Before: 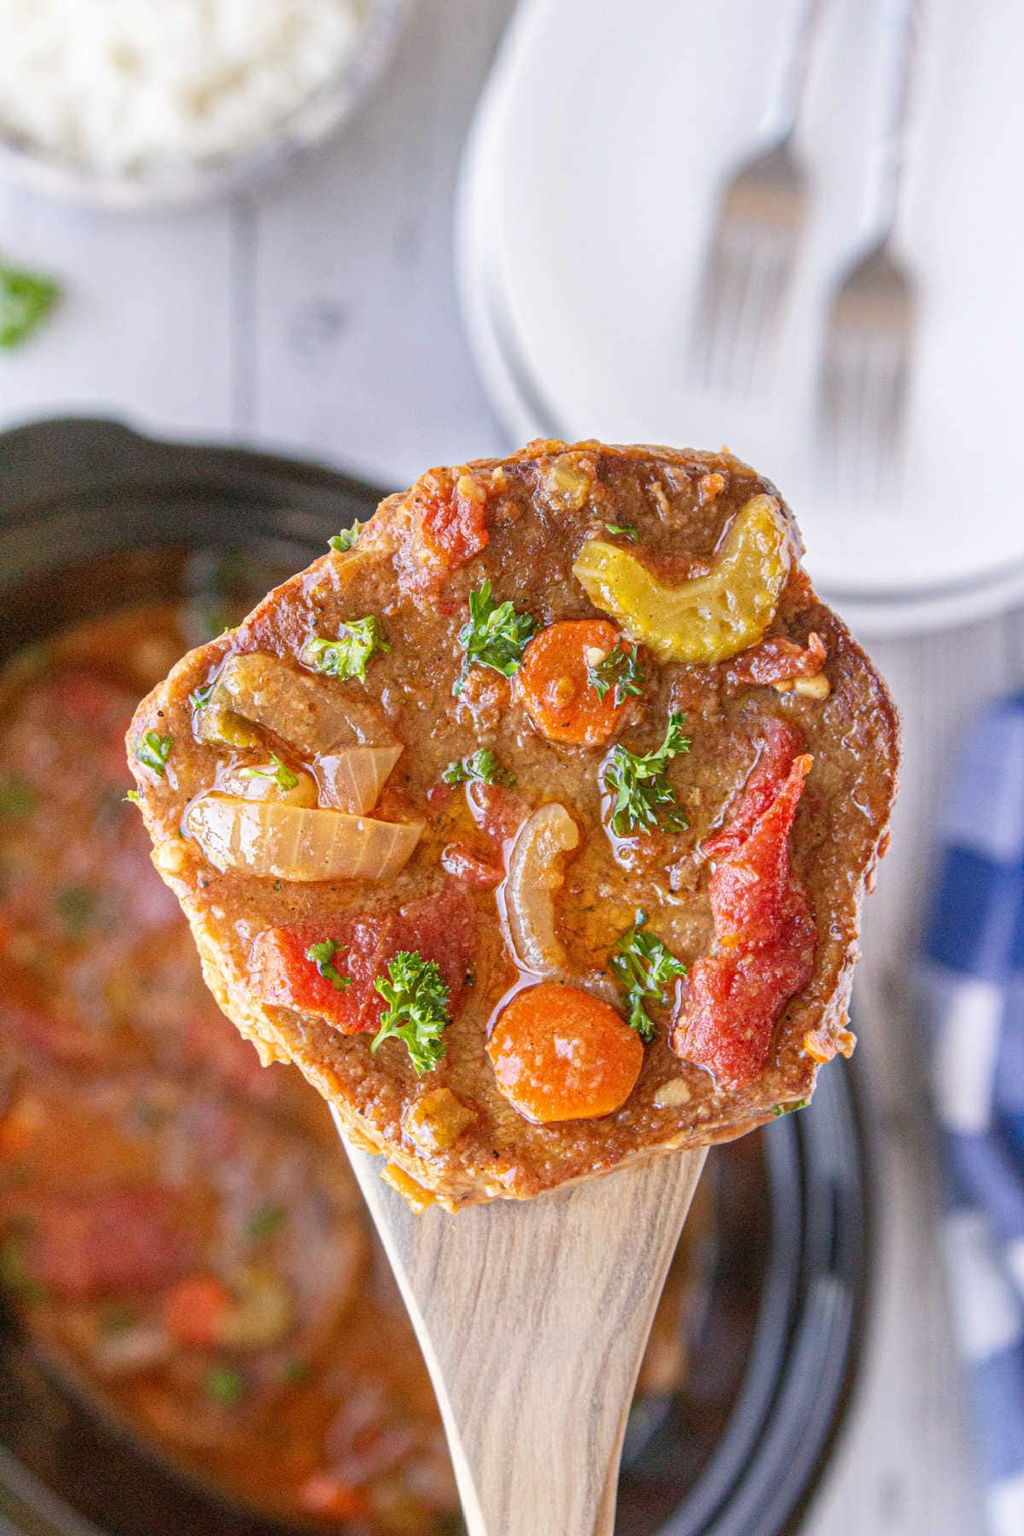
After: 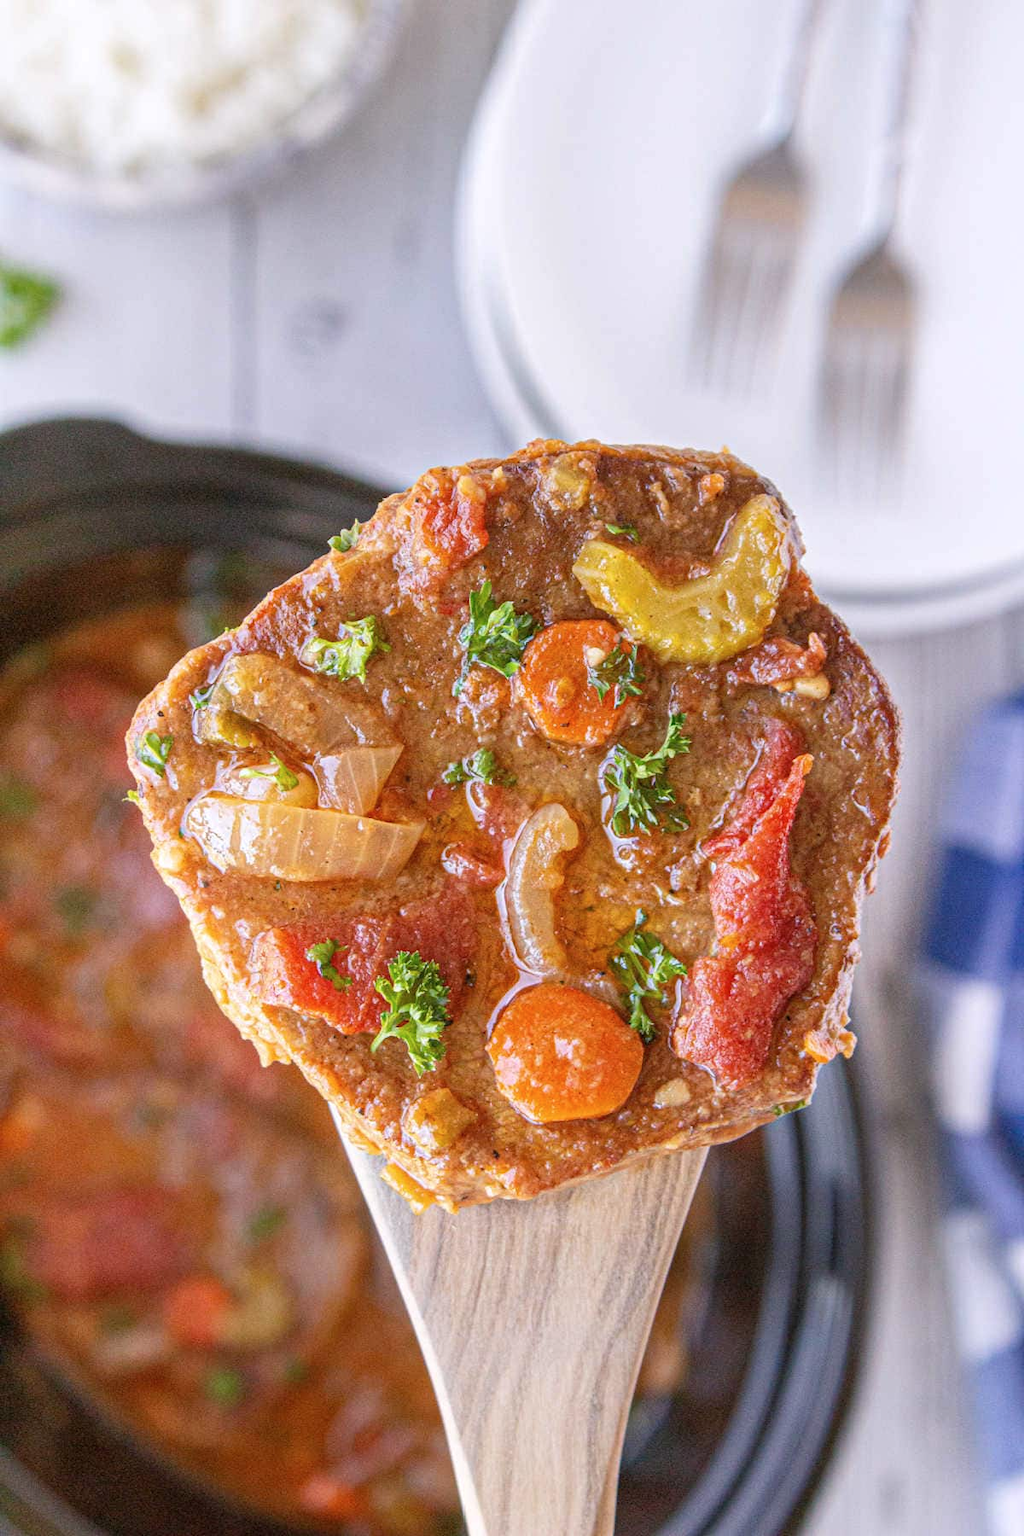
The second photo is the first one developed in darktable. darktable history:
contrast brightness saturation: saturation -0.05
white balance: red 1.004, blue 1.024
